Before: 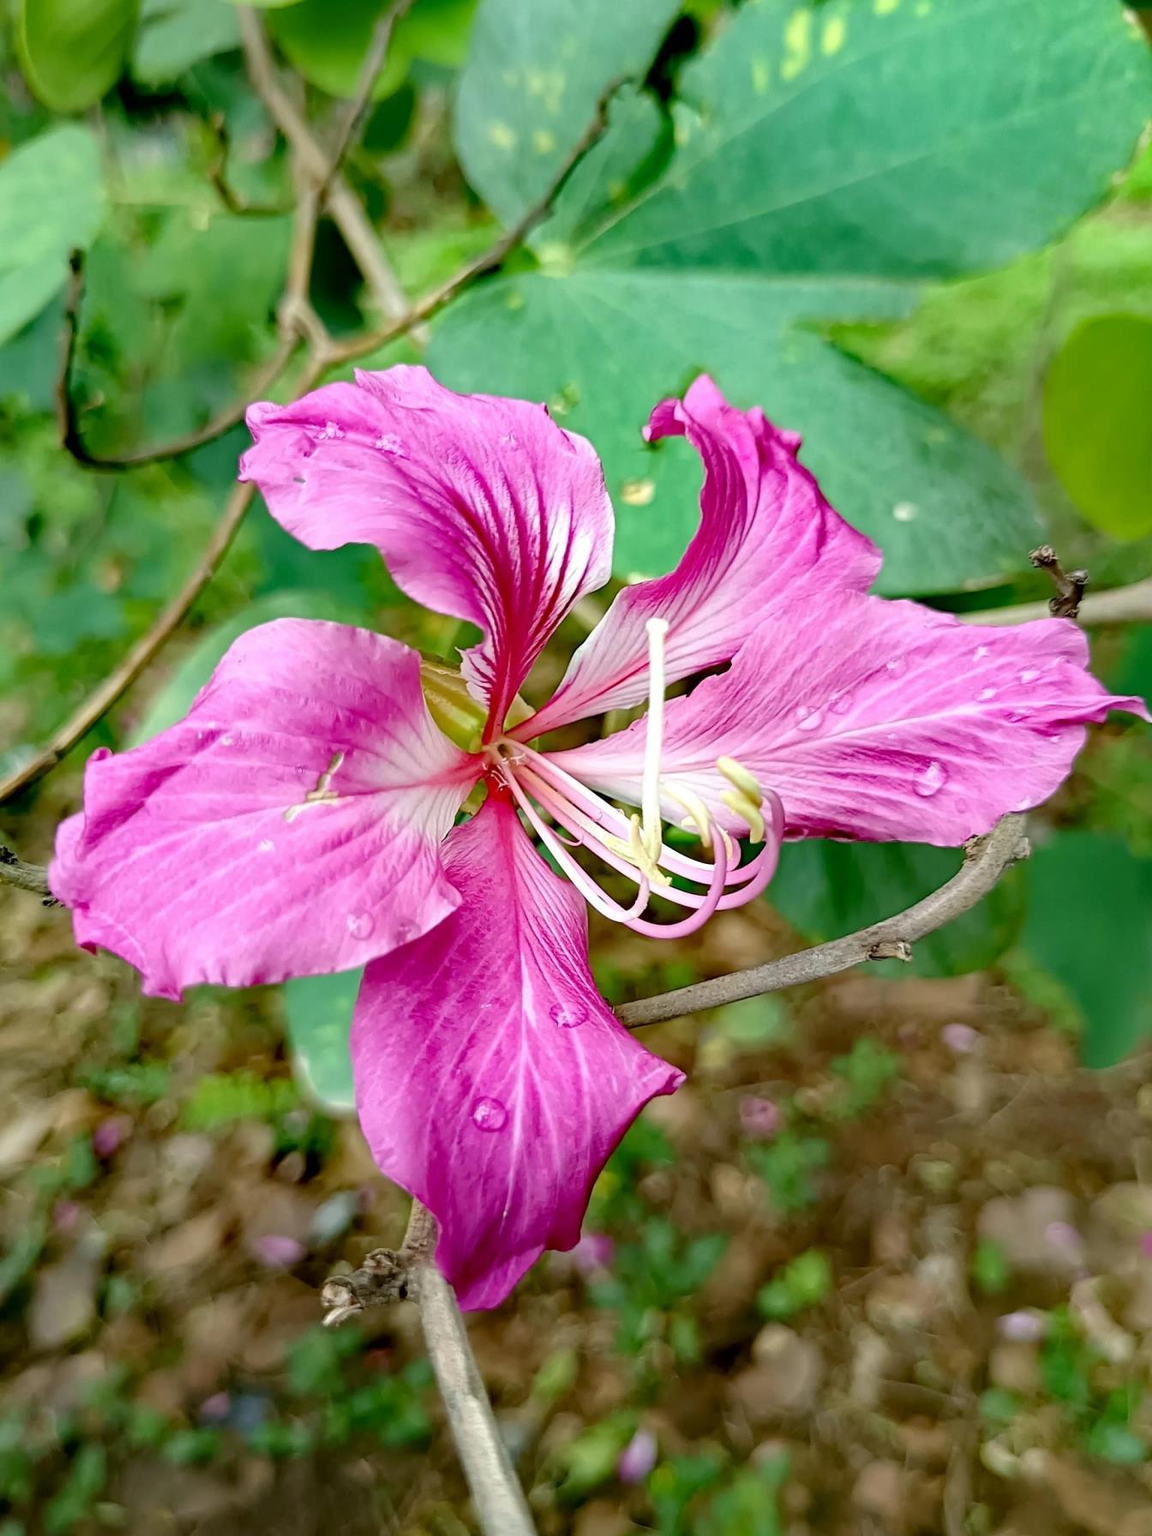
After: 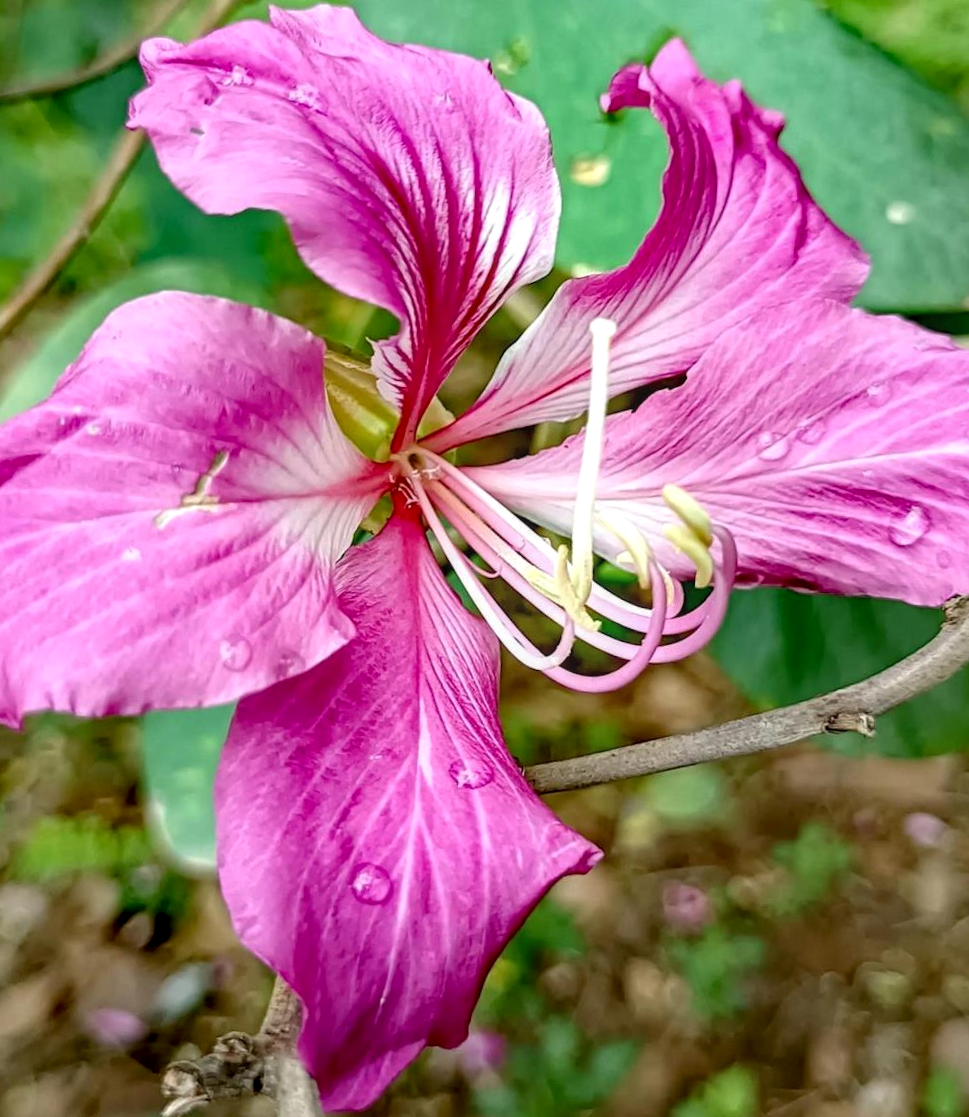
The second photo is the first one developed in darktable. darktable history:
crop and rotate: angle -3.64°, left 9.903%, top 20.604%, right 12.027%, bottom 11.867%
local contrast: on, module defaults
